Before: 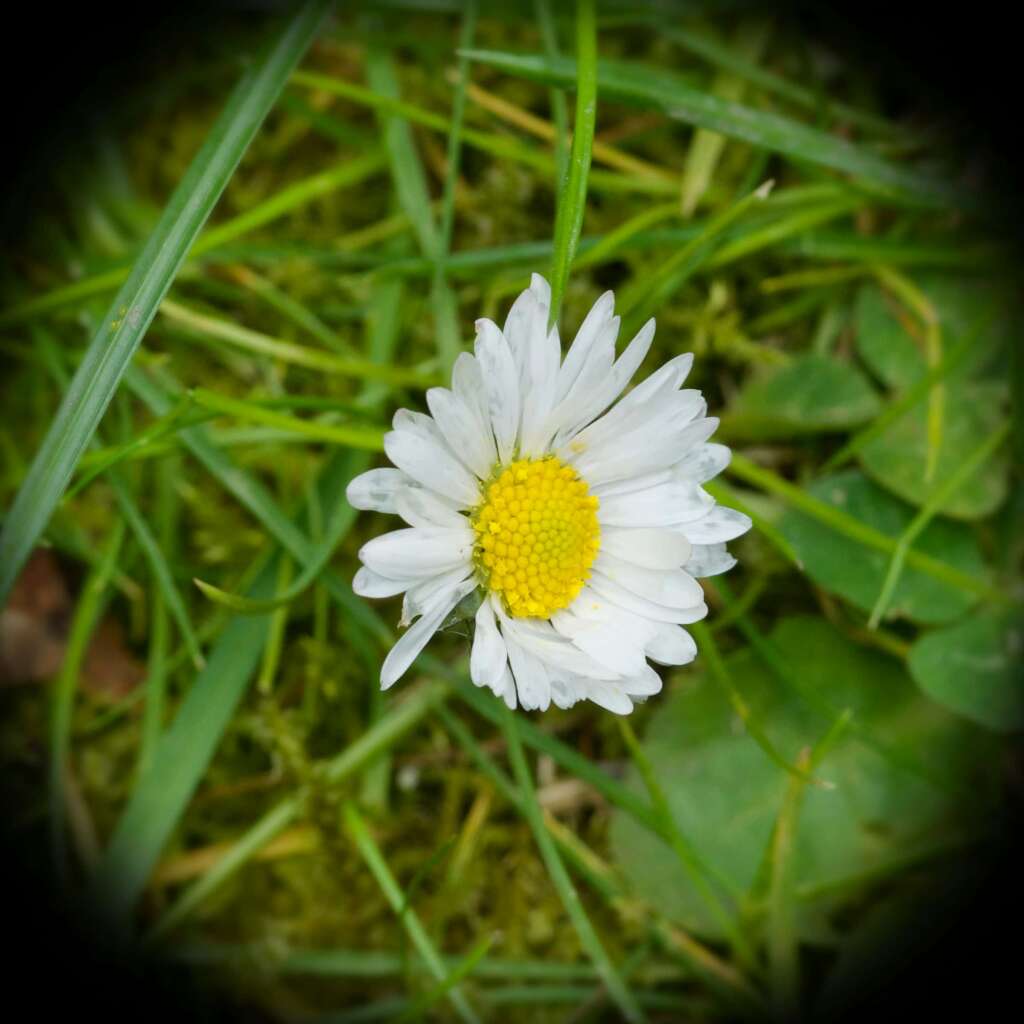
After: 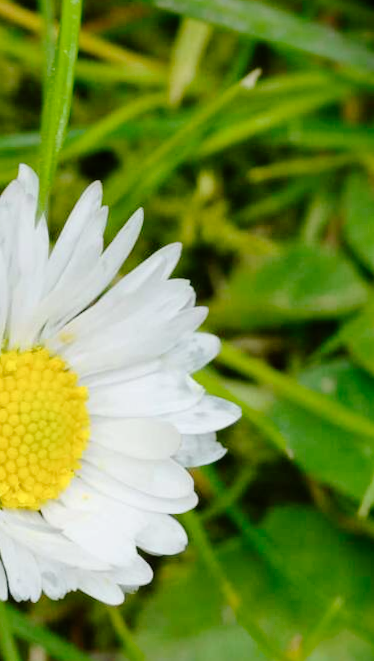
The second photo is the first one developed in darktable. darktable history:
rotate and perspective: rotation -0.45°, automatic cropping original format, crop left 0.008, crop right 0.992, crop top 0.012, crop bottom 0.988
crop and rotate: left 49.936%, top 10.094%, right 13.136%, bottom 24.256%
tone curve: curves: ch0 [(0, 0) (0.003, 0.001) (0.011, 0.004) (0.025, 0.013) (0.044, 0.022) (0.069, 0.035) (0.1, 0.053) (0.136, 0.088) (0.177, 0.149) (0.224, 0.213) (0.277, 0.293) (0.335, 0.381) (0.399, 0.463) (0.468, 0.546) (0.543, 0.616) (0.623, 0.693) (0.709, 0.766) (0.801, 0.843) (0.898, 0.921) (1, 1)], preserve colors none
